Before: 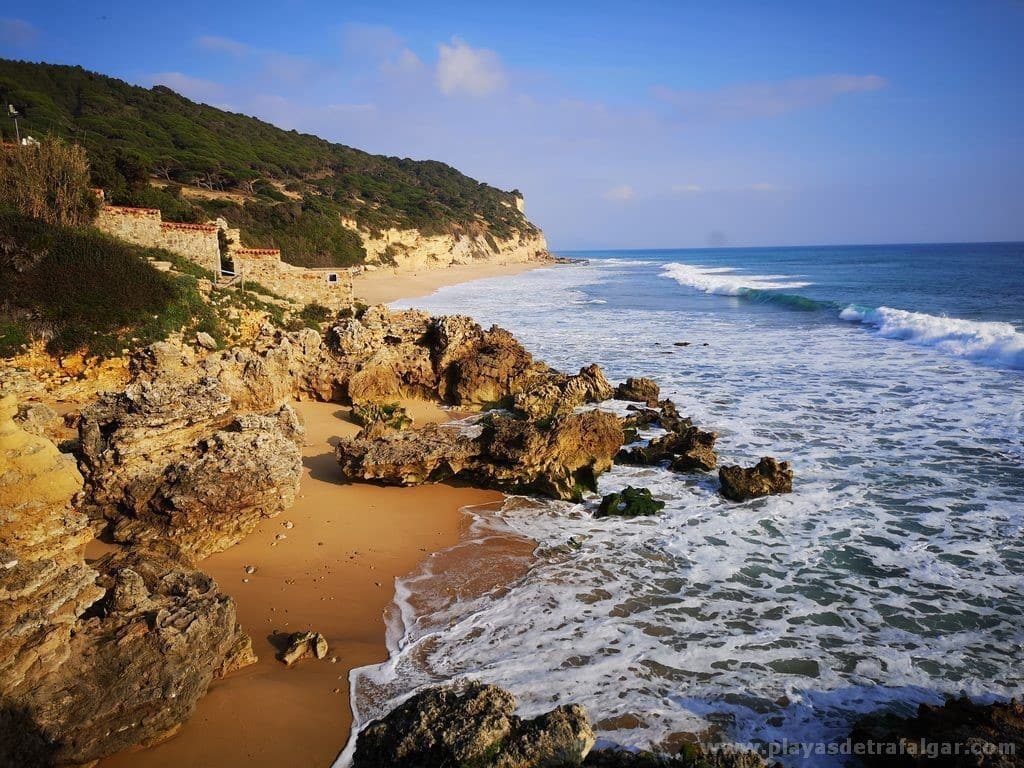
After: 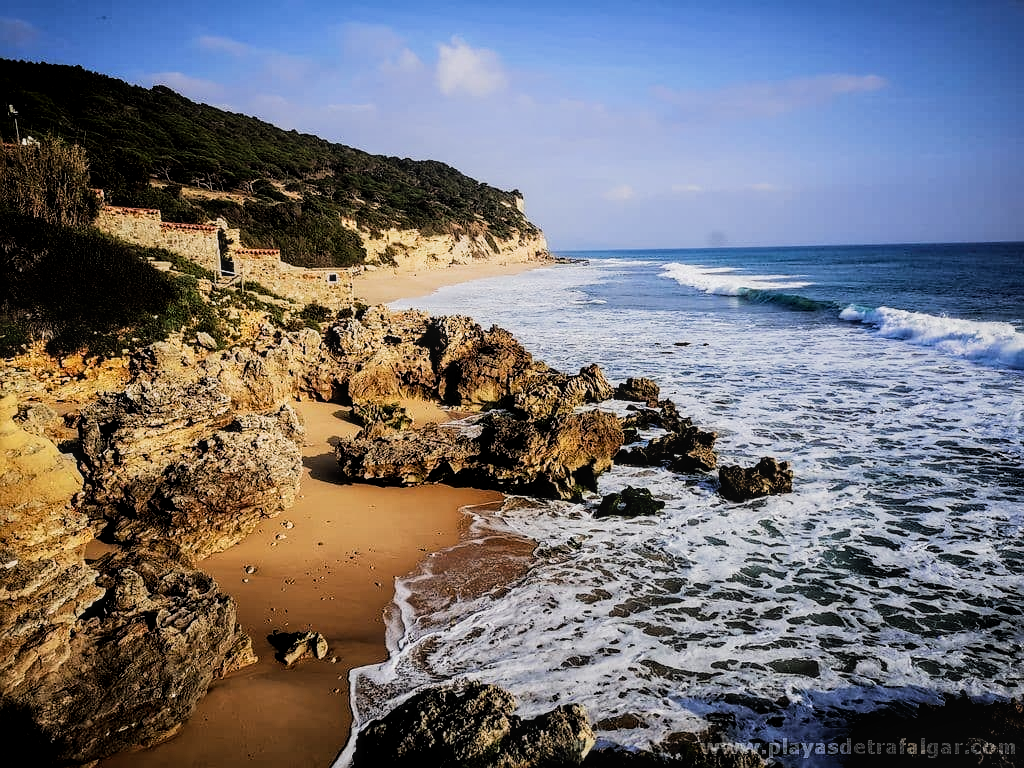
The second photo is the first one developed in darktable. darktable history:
local contrast: on, module defaults
filmic rgb: black relative exposure -5 EV, white relative exposure 3.5 EV, hardness 3.19, contrast 1.5, highlights saturation mix -50%
sharpen: radius 1, threshold 1
white balance: emerald 1
